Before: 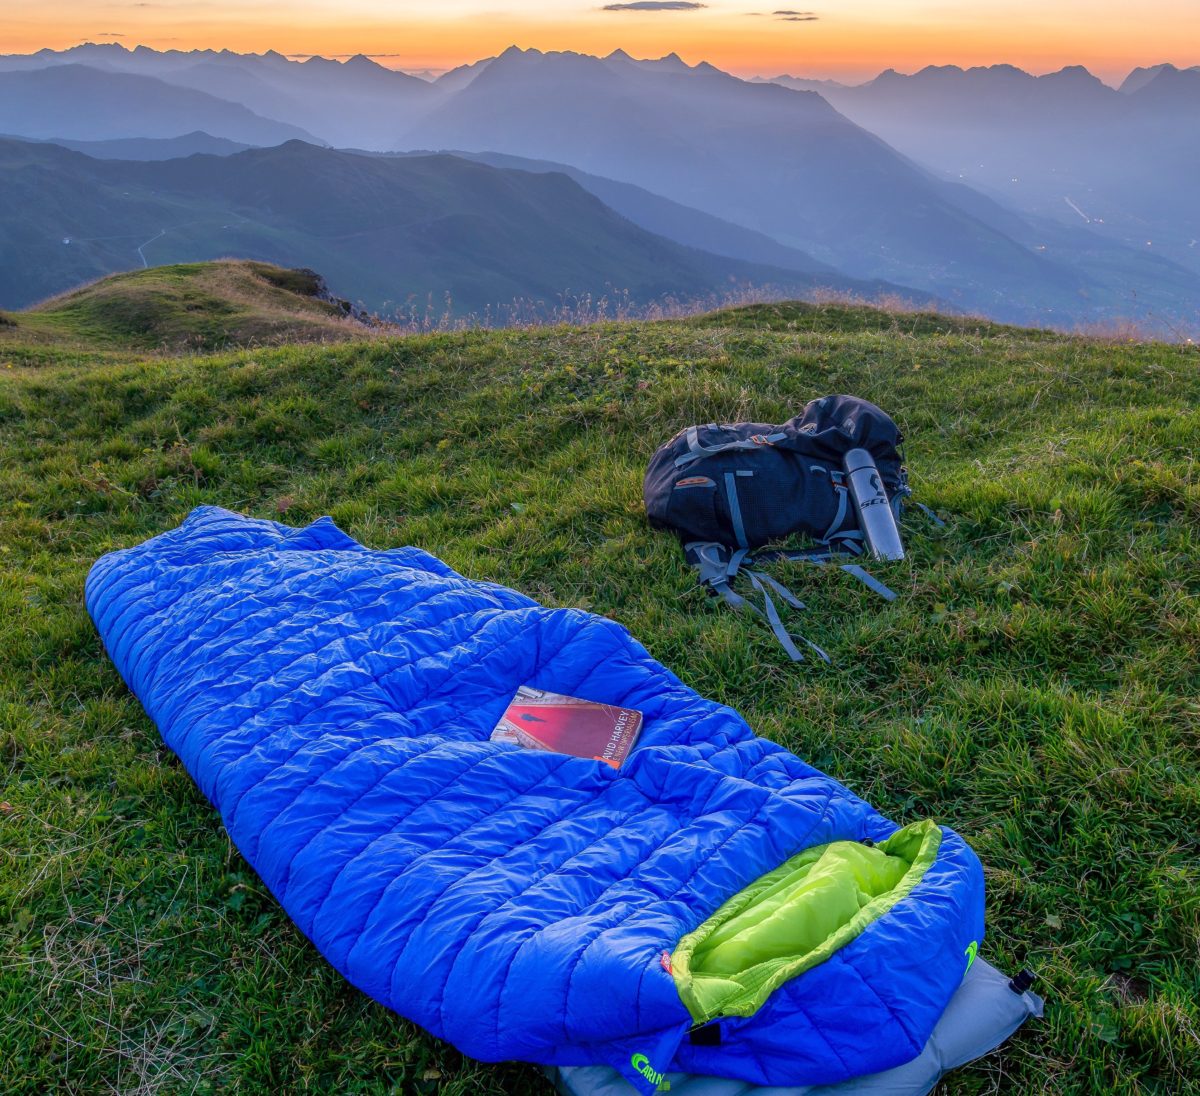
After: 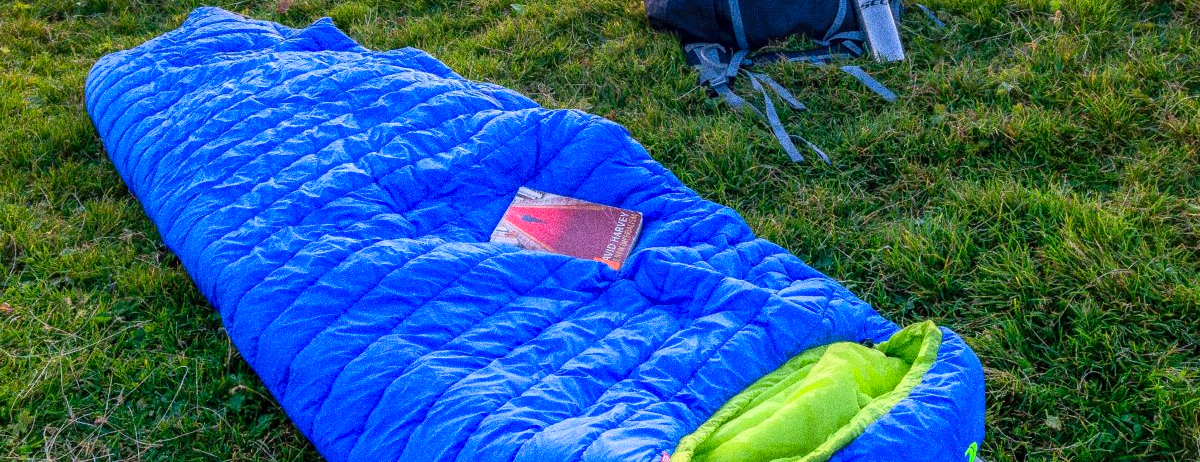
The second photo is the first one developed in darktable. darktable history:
contrast brightness saturation: contrast 0.2, brightness 0.16, saturation 0.22
exposure: black level correction 0.001, compensate highlight preservation false
grain: strength 49.07%
crop: top 45.551%, bottom 12.262%
